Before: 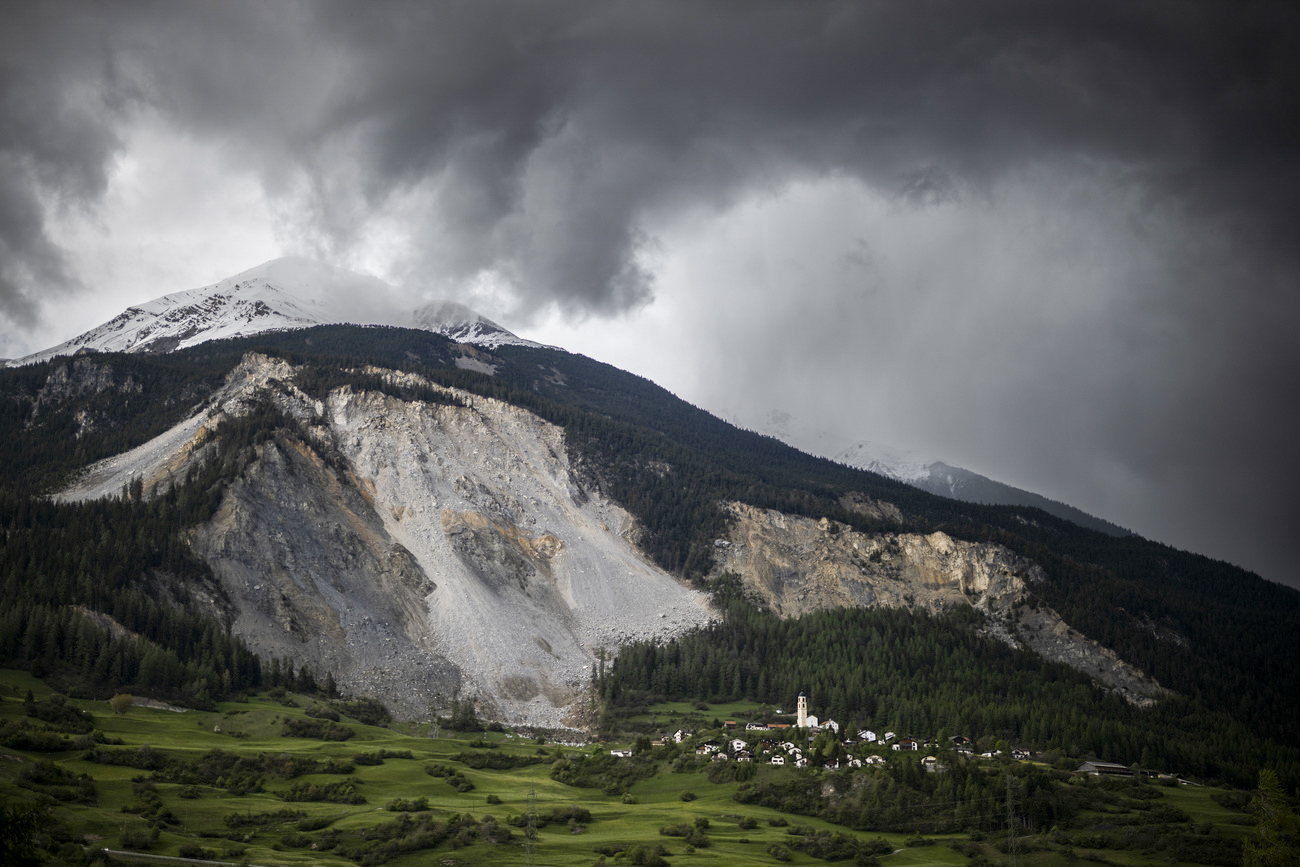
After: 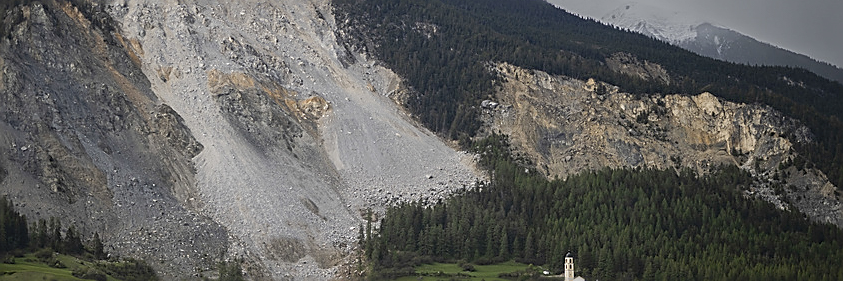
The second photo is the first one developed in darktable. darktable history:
crop: left 17.996%, top 50.635%, right 17.093%, bottom 16.889%
local contrast: highlights 67%, shadows 64%, detail 81%, midtone range 0.32
sharpen: radius 1.416, amount 1.25, threshold 0.611
shadows and highlights: shadows 30.61, highlights -62.64, soften with gaussian
